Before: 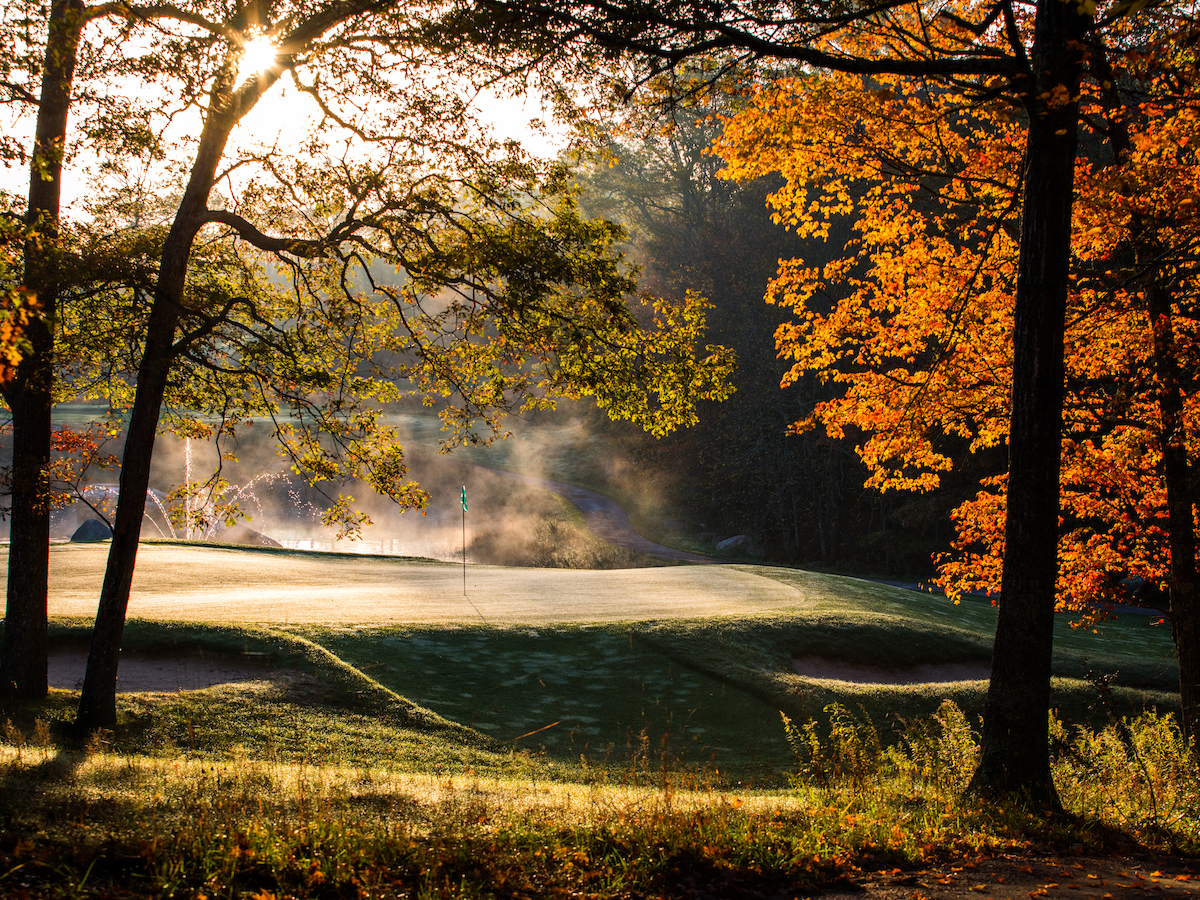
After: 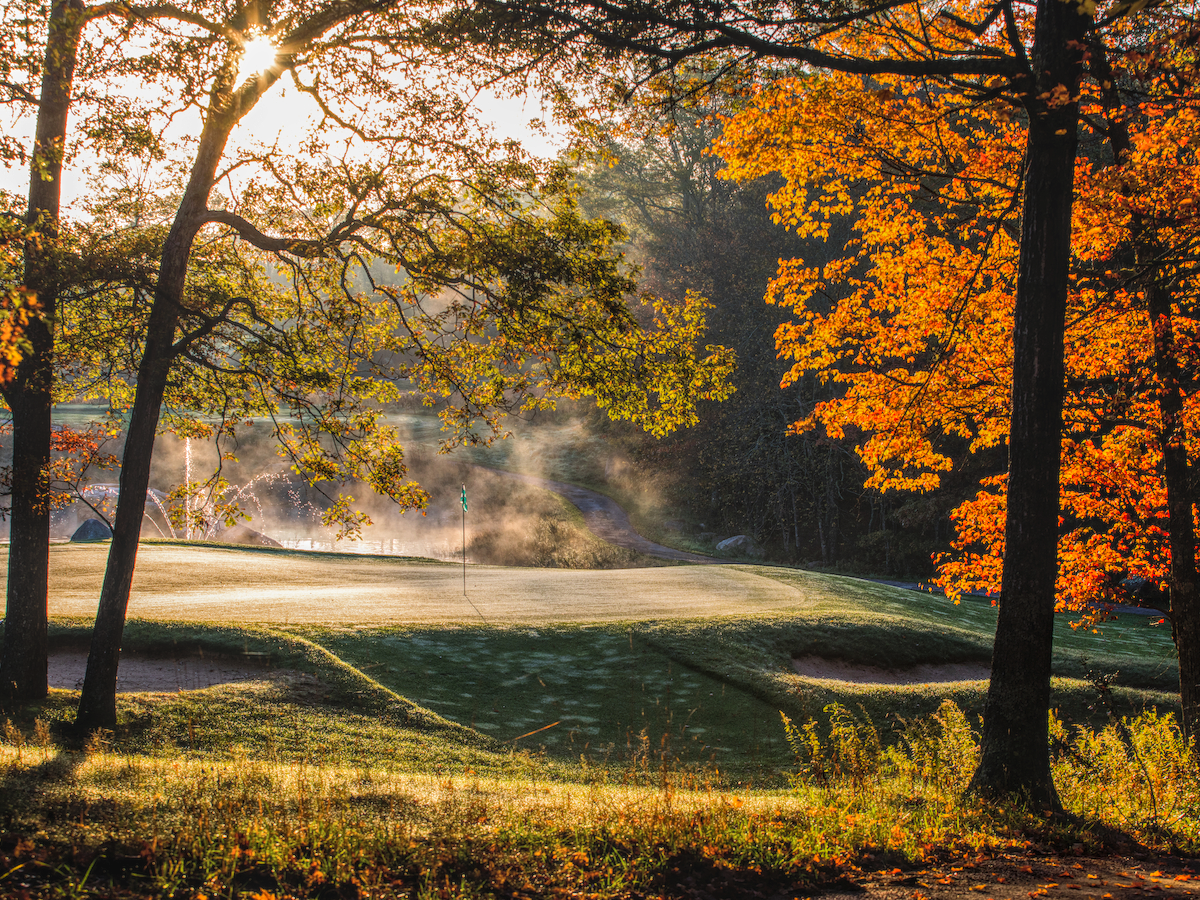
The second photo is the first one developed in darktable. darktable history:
local contrast: highlights 67%, shadows 32%, detail 166%, midtone range 0.2
shadows and highlights: low approximation 0.01, soften with gaussian
